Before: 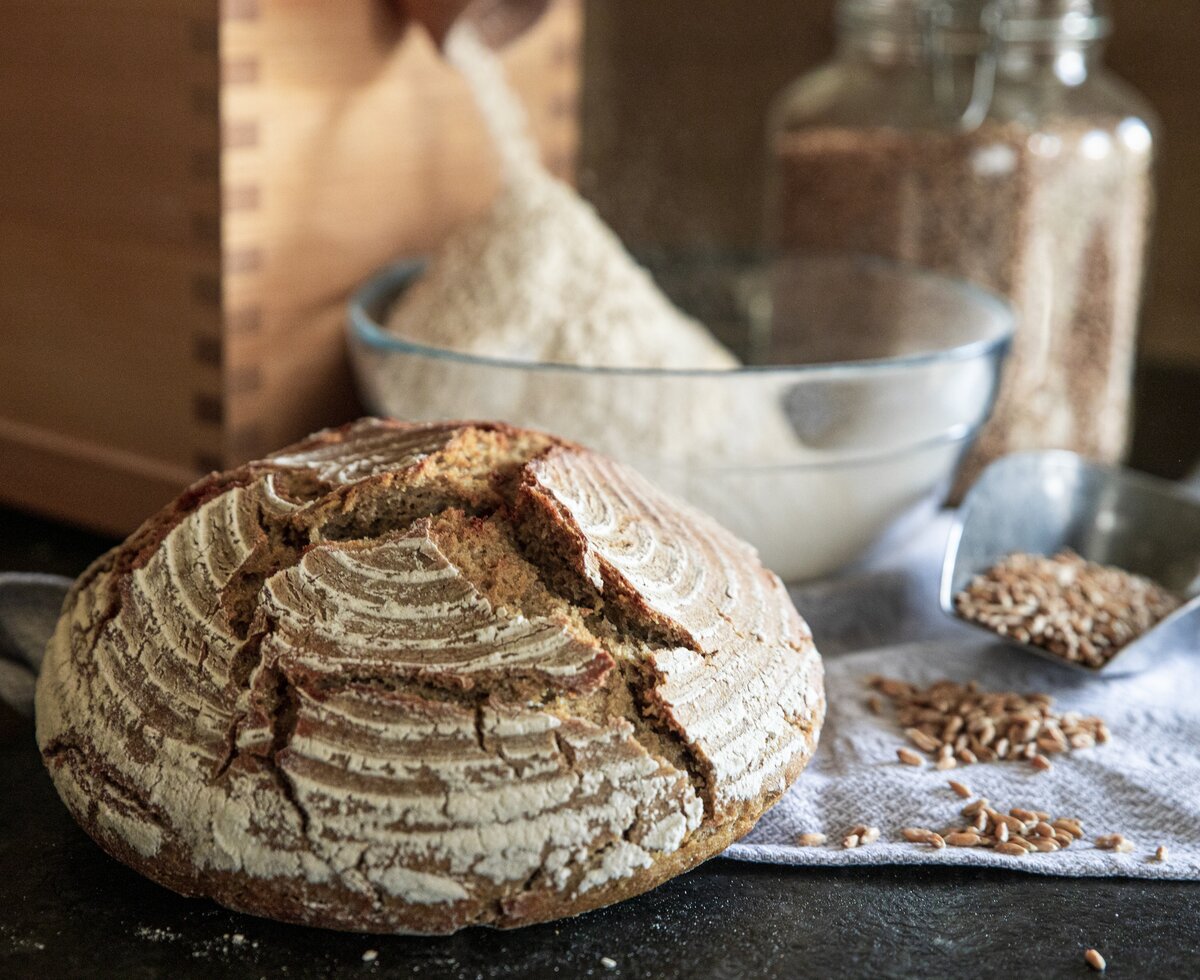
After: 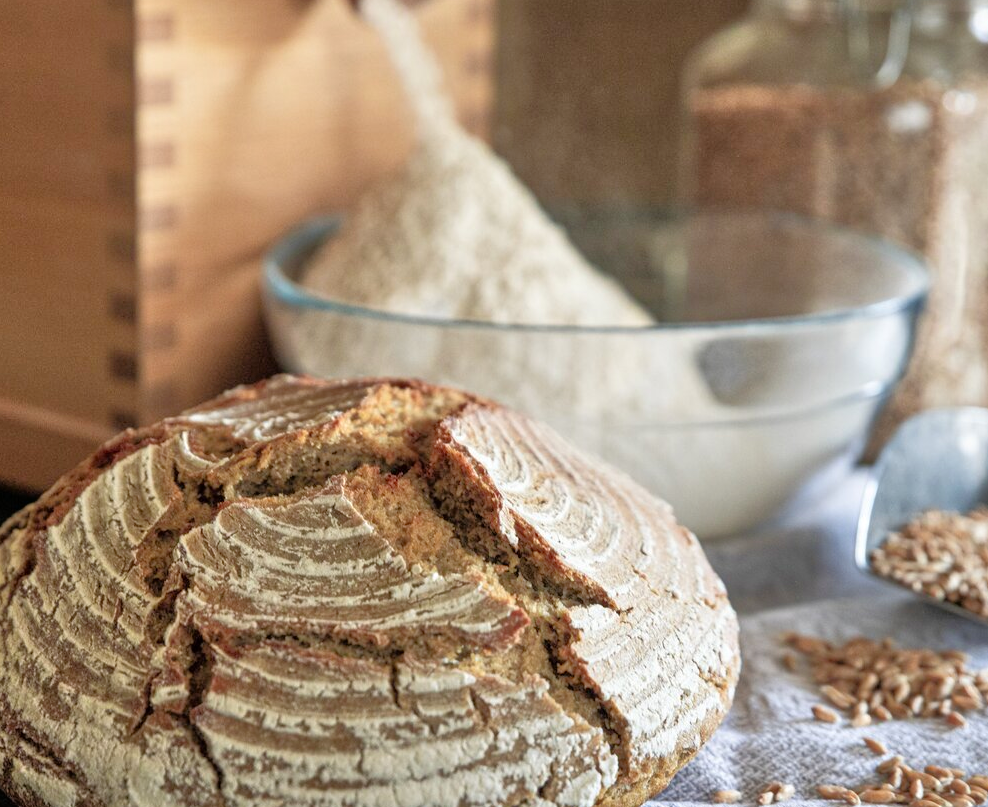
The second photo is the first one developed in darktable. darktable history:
crop and rotate: left 7.095%, top 4.486%, right 10.555%, bottom 13.12%
tone equalizer: -7 EV 0.163 EV, -6 EV 0.603 EV, -5 EV 1.15 EV, -4 EV 1.36 EV, -3 EV 1.13 EV, -2 EV 0.6 EV, -1 EV 0.157 EV
